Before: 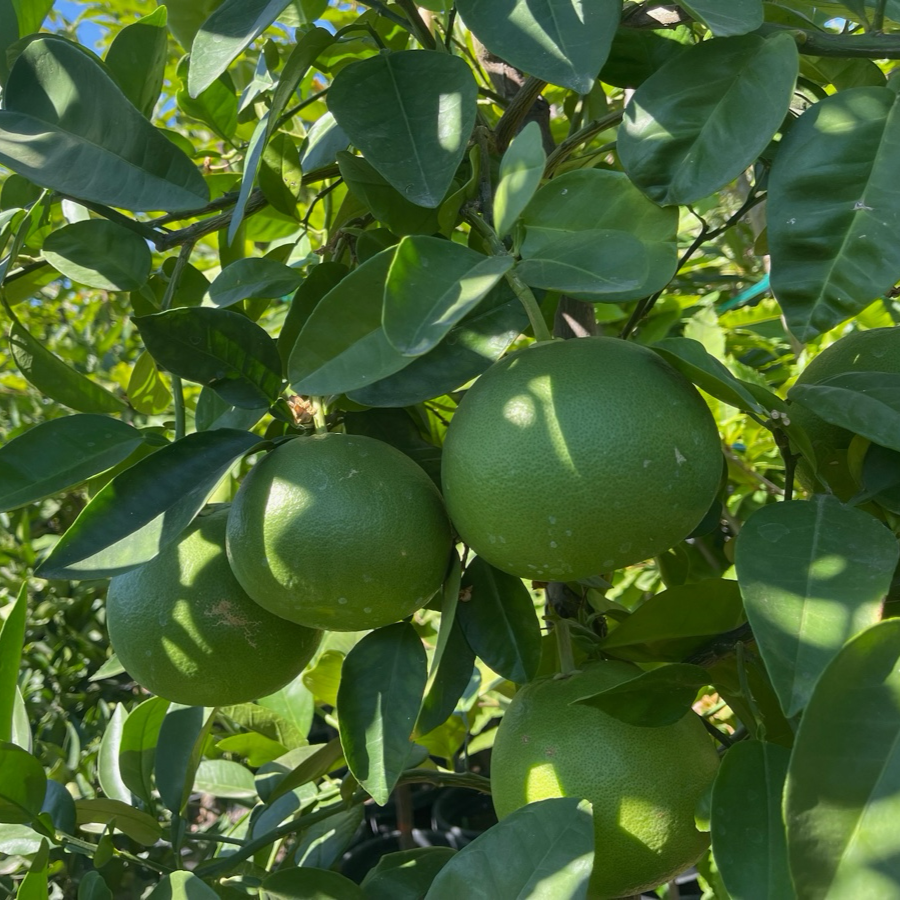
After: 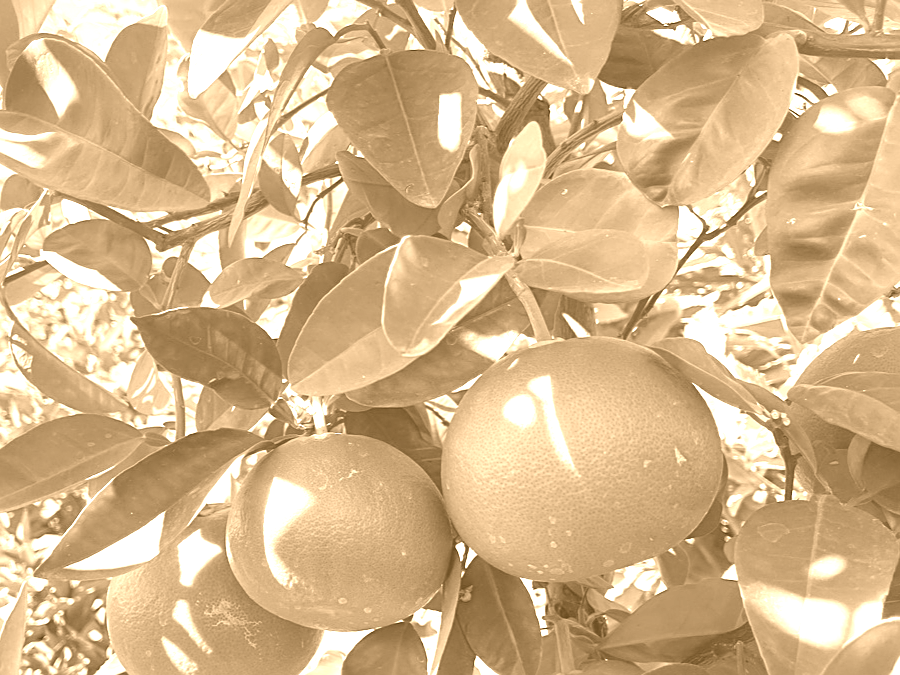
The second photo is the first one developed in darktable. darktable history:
crop: bottom 24.967%
color calibration: x 0.396, y 0.386, temperature 3669 K
exposure: black level correction 0, exposure 1.1 EV, compensate highlight preservation false
colorize: hue 28.8°, source mix 100%
sharpen: on, module defaults
